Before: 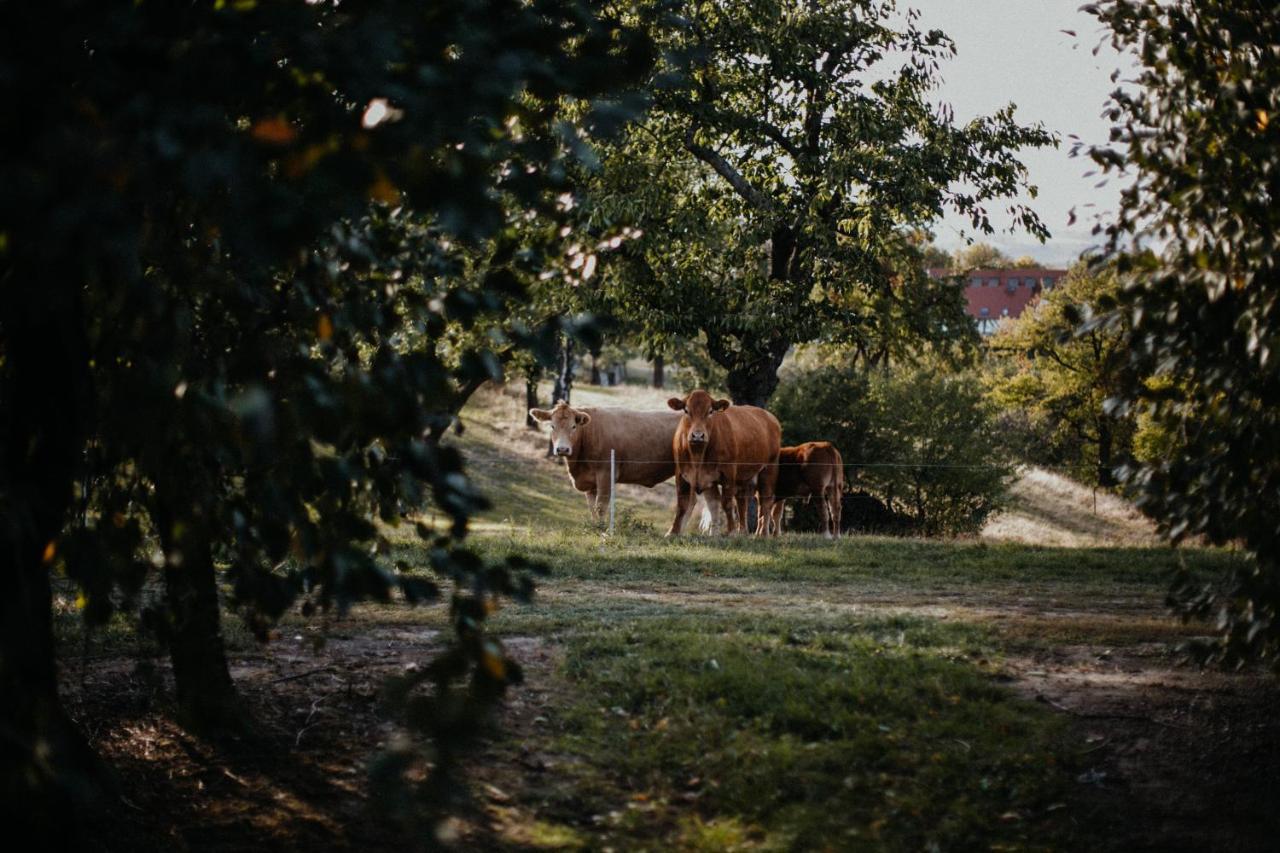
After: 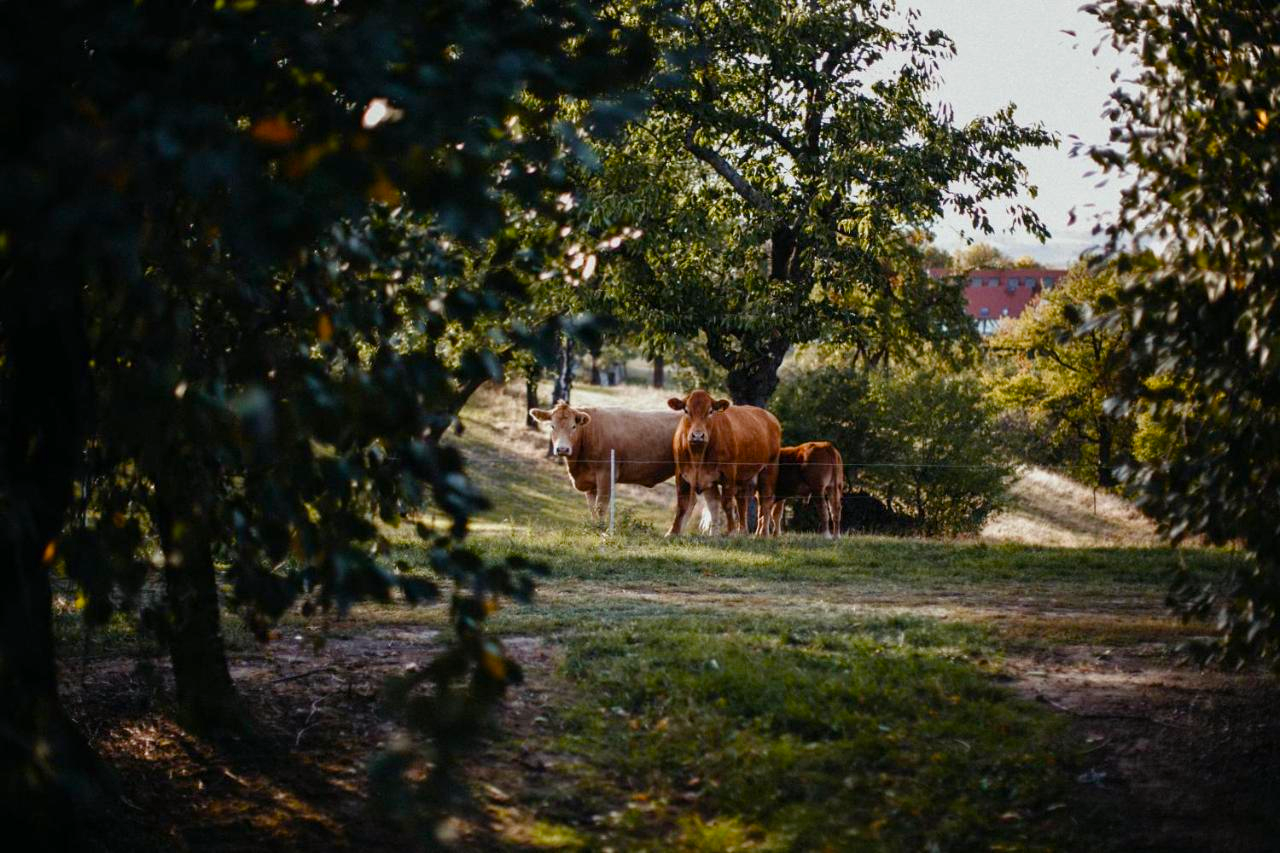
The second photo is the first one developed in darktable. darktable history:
exposure: exposure 0.295 EV, compensate highlight preservation false
color balance rgb: shadows lift › chroma 2.96%, shadows lift › hue 280.71°, perceptual saturation grading › global saturation 20%, perceptual saturation grading › highlights -25.528%, perceptual saturation grading › shadows 25.514%, global vibrance 20%
